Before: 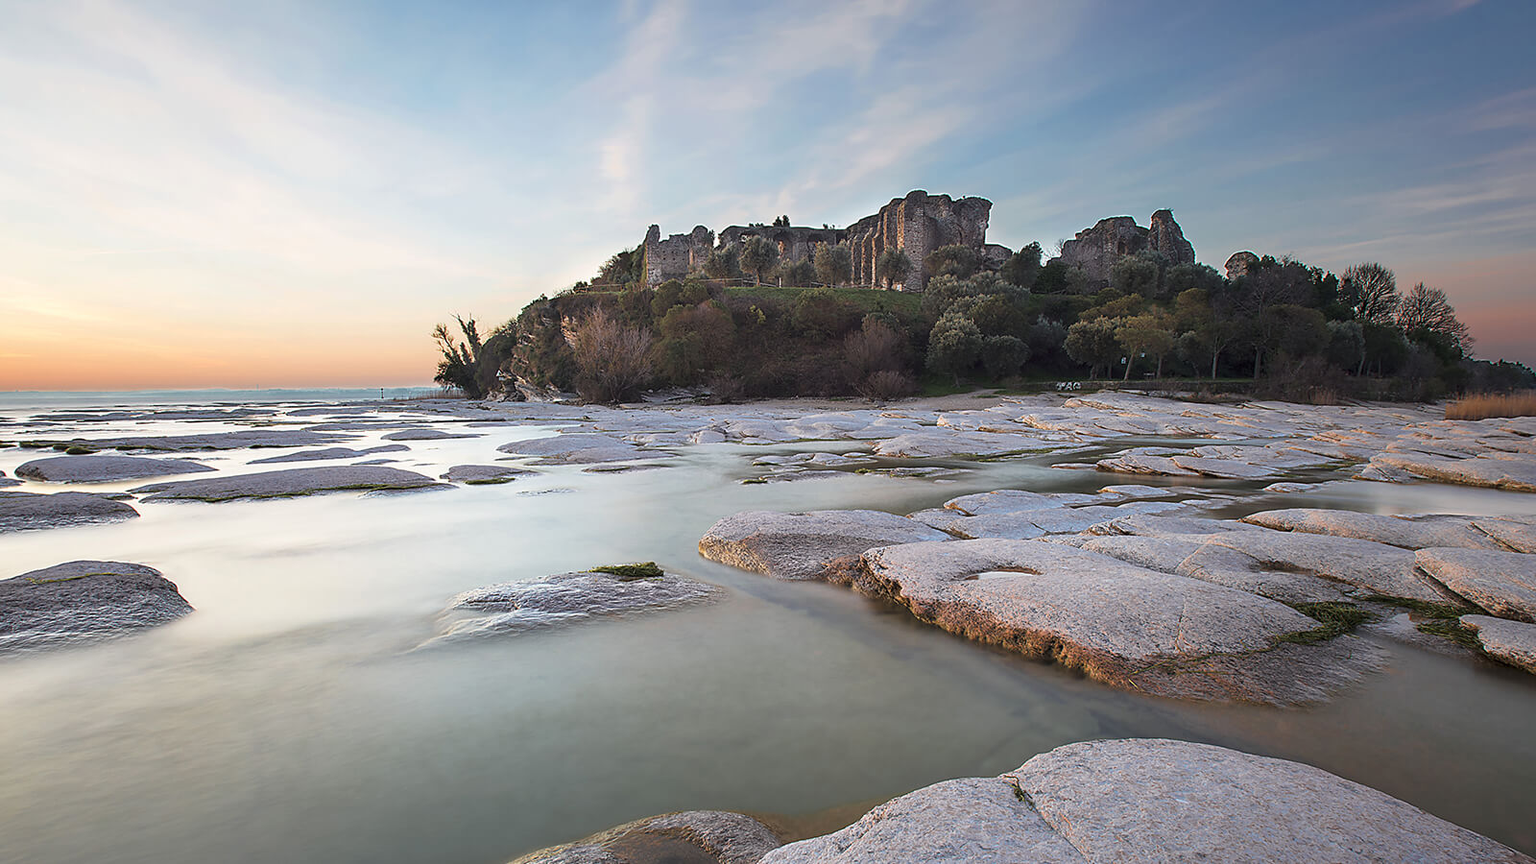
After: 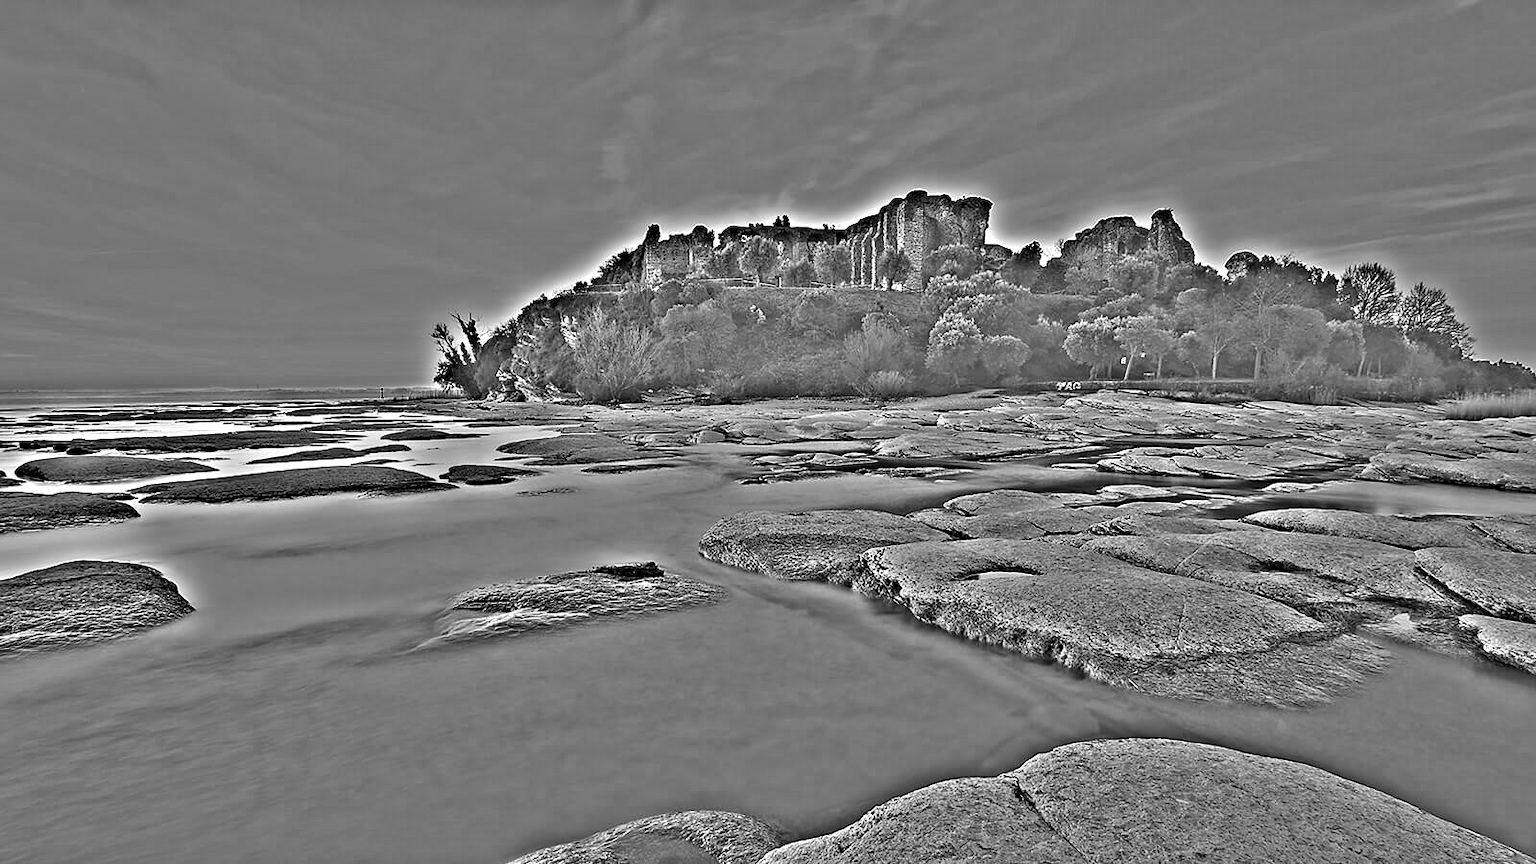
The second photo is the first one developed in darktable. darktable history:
color zones: curves: ch0 [(0, 0.299) (0.25, 0.383) (0.456, 0.352) (0.736, 0.571)]; ch1 [(0, 0.63) (0.151, 0.568) (0.254, 0.416) (0.47, 0.558) (0.732, 0.37) (0.909, 0.492)]; ch2 [(0.004, 0.604) (0.158, 0.443) (0.257, 0.403) (0.761, 0.468)]
highpass: sharpness 49.79%, contrast boost 49.79%
